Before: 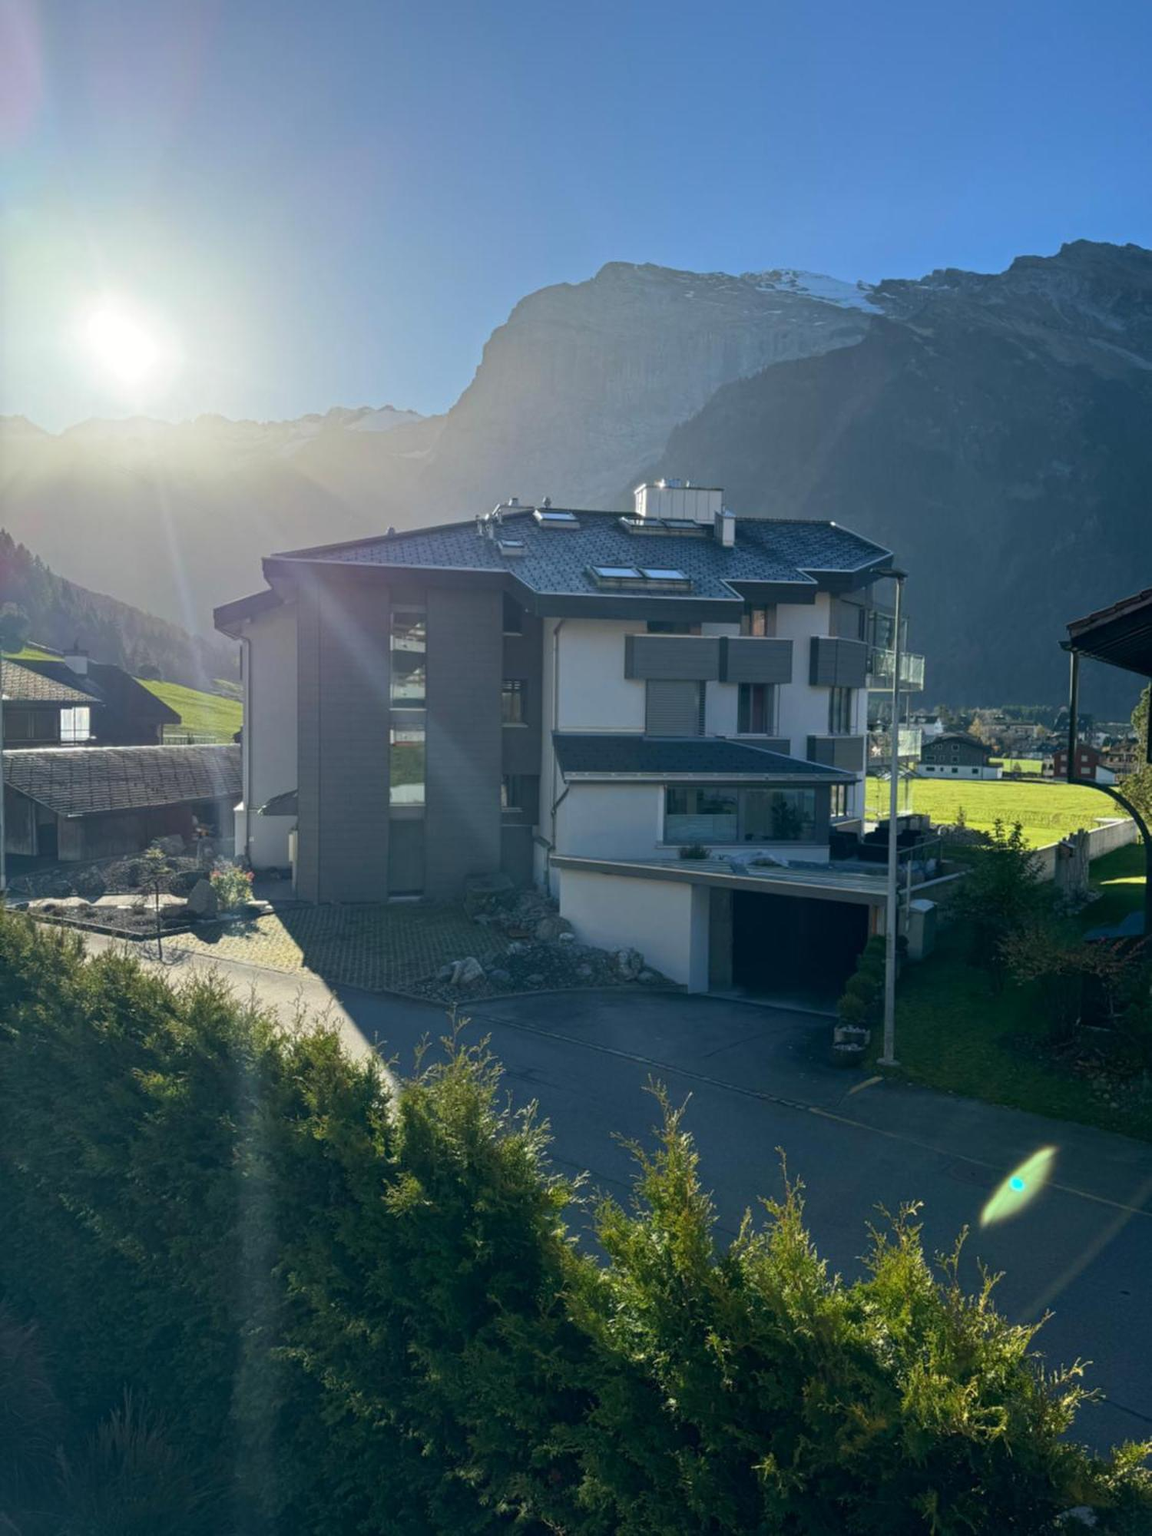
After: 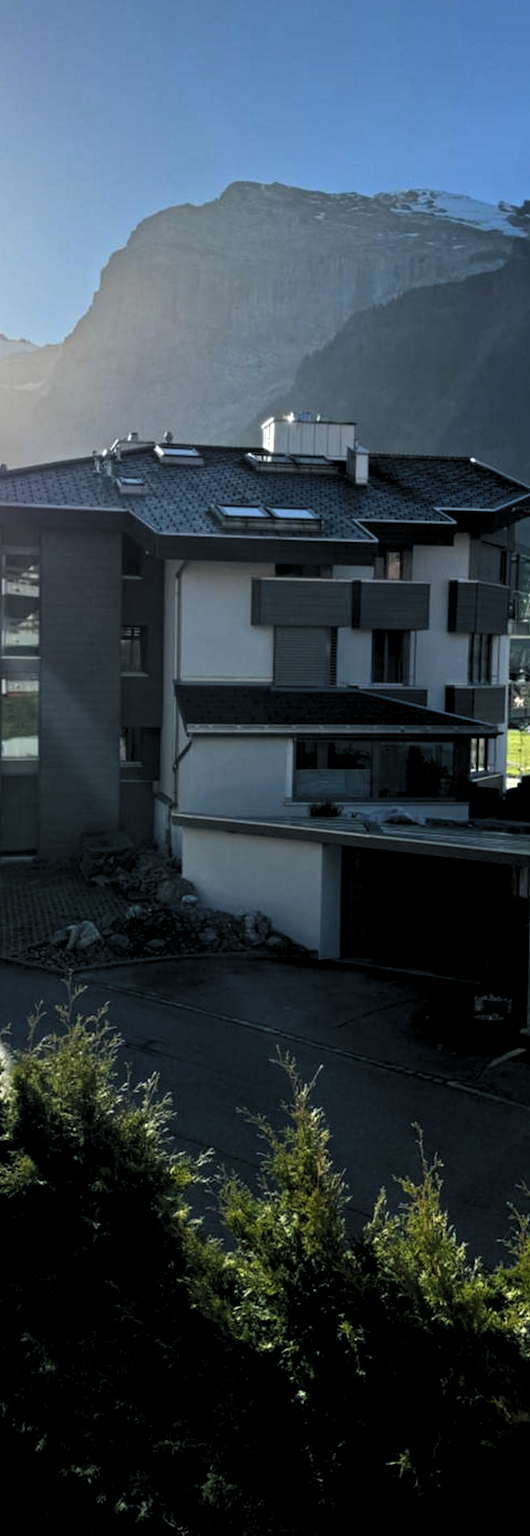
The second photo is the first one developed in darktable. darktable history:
crop: left 33.787%, top 5.985%, right 22.931%
levels: levels [0.182, 0.542, 0.902]
